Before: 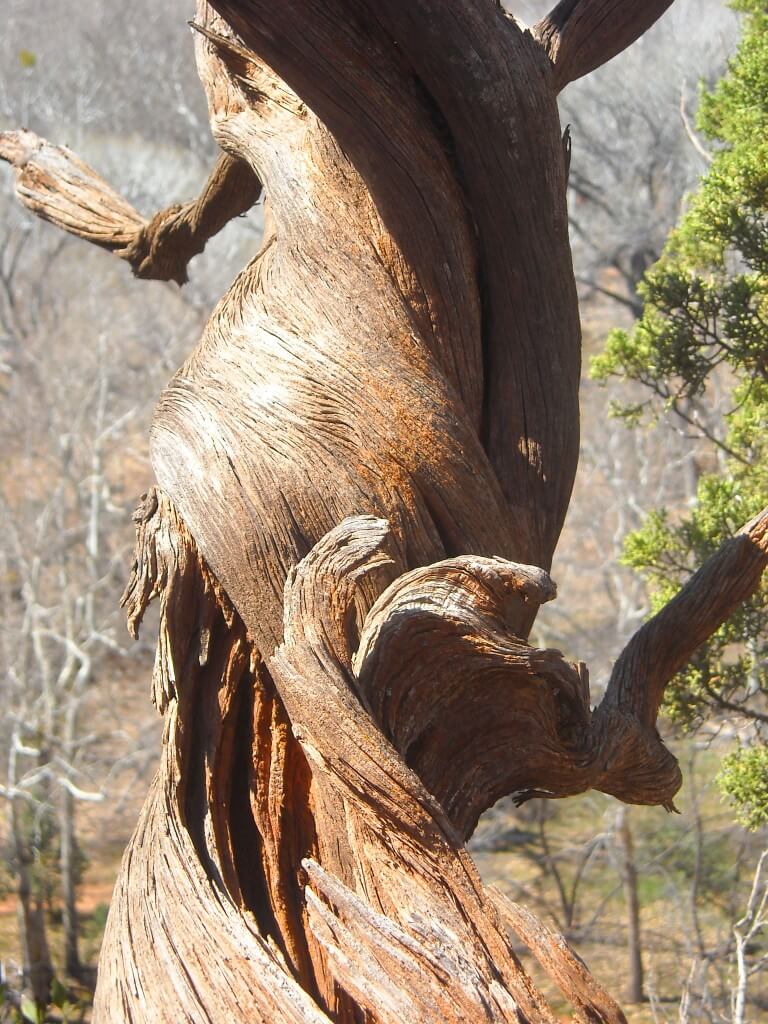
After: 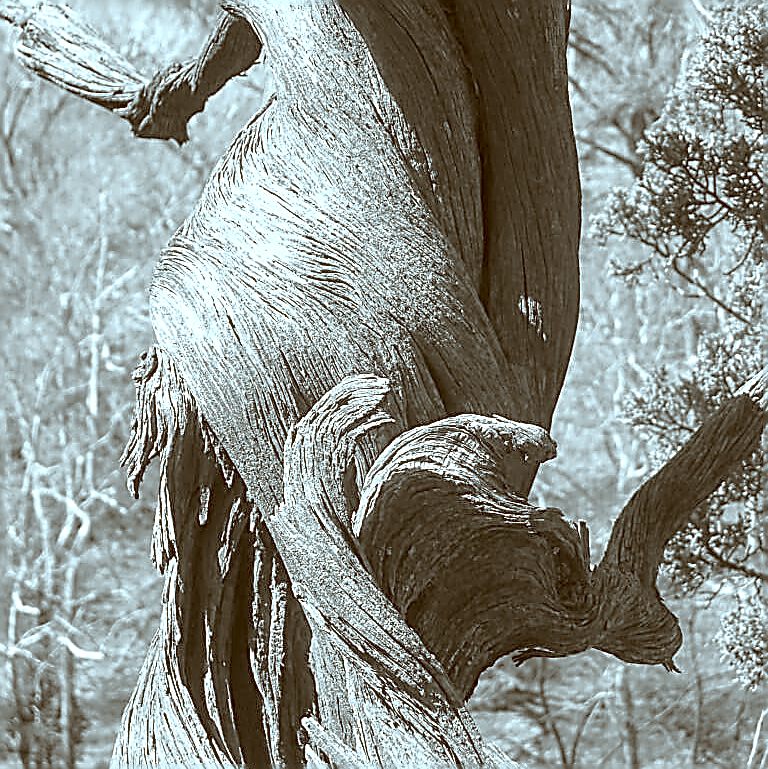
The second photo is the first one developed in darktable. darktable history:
crop: top 13.778%, bottom 11.07%
local contrast: on, module defaults
contrast brightness saturation: brightness 0.129
sharpen: amount 1.992
color calibration: output gray [0.267, 0.423, 0.261, 0], illuminant same as pipeline (D50), adaptation none (bypass), x 0.333, y 0.334, temperature 5020.27 K
color correction: highlights a* -13.83, highlights b* -16.58, shadows a* 10.65, shadows b* 29.07
color zones: curves: ch0 [(0, 0.5) (0.125, 0.4) (0.25, 0.5) (0.375, 0.4) (0.5, 0.4) (0.625, 0.6) (0.75, 0.6) (0.875, 0.5)]; ch1 [(0, 0.4) (0.125, 0.5) (0.25, 0.4) (0.375, 0.4) (0.5, 0.4) (0.625, 0.4) (0.75, 0.5) (0.875, 0.4)]; ch2 [(0, 0.6) (0.125, 0.5) (0.25, 0.5) (0.375, 0.6) (0.5, 0.6) (0.625, 0.5) (0.75, 0.5) (0.875, 0.5)]
